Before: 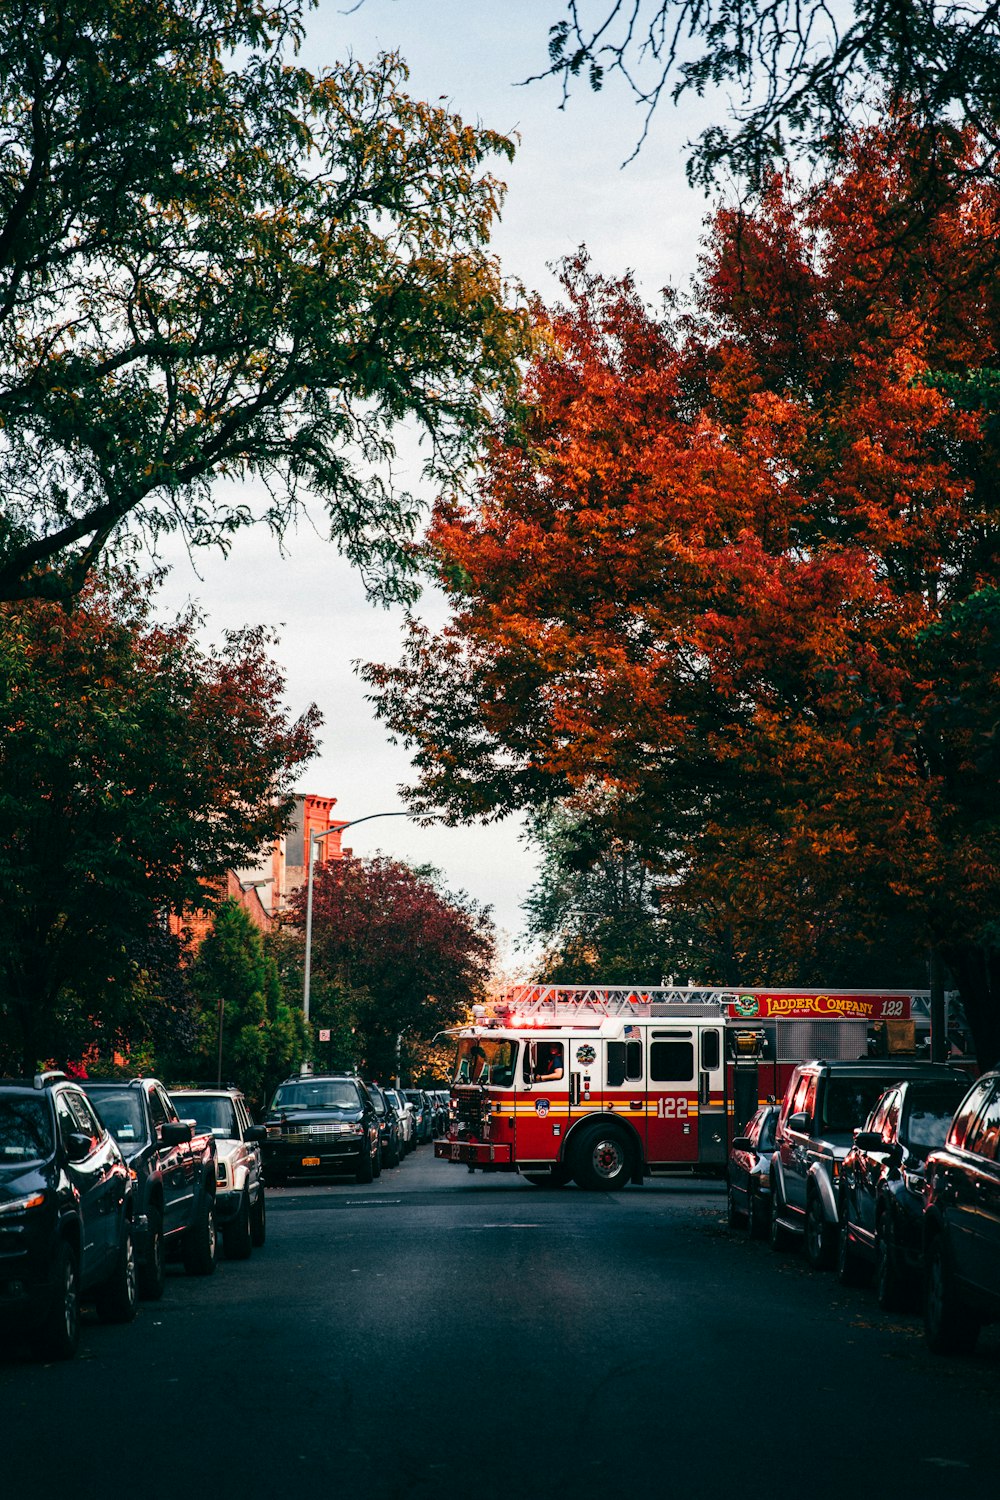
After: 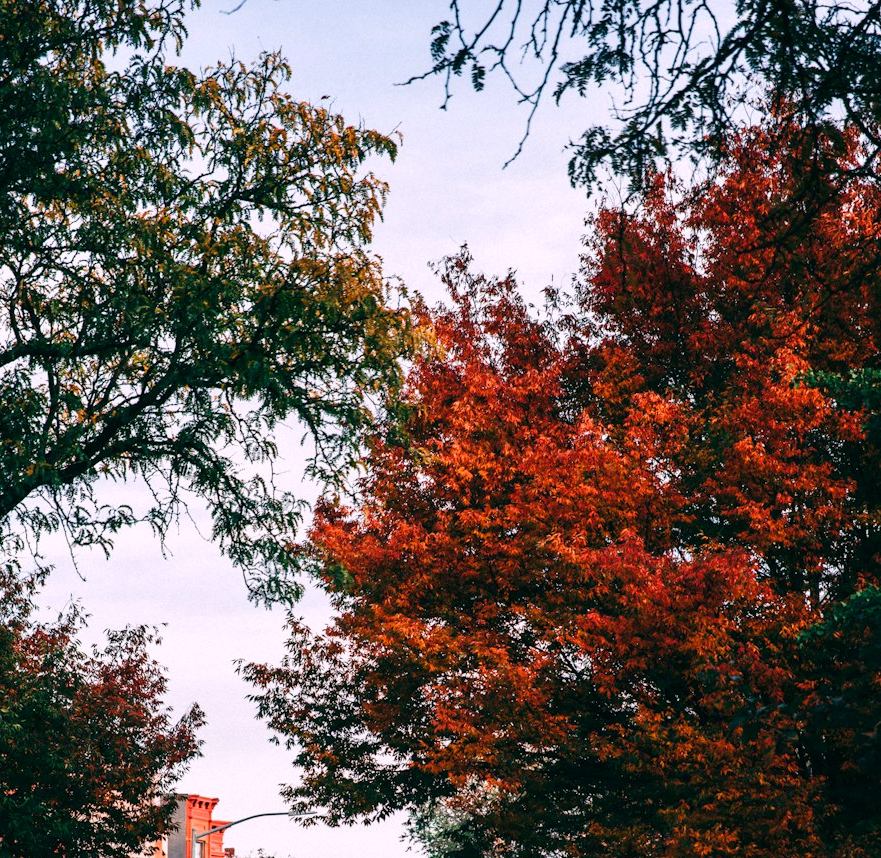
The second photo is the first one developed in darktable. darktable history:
white balance: red 1.05, blue 1.072
crop and rotate: left 11.812%, bottom 42.776%
